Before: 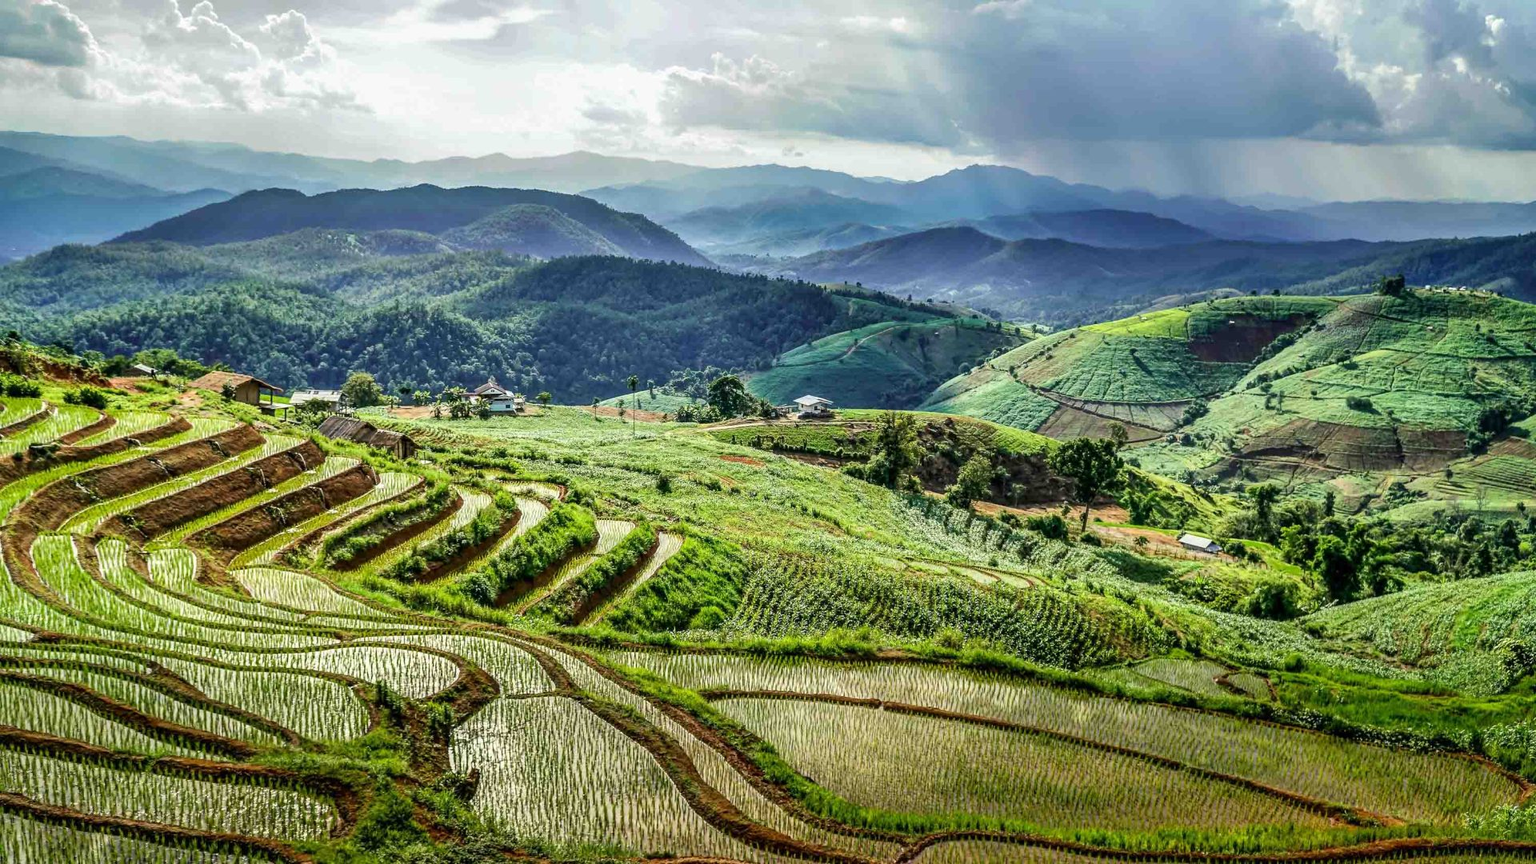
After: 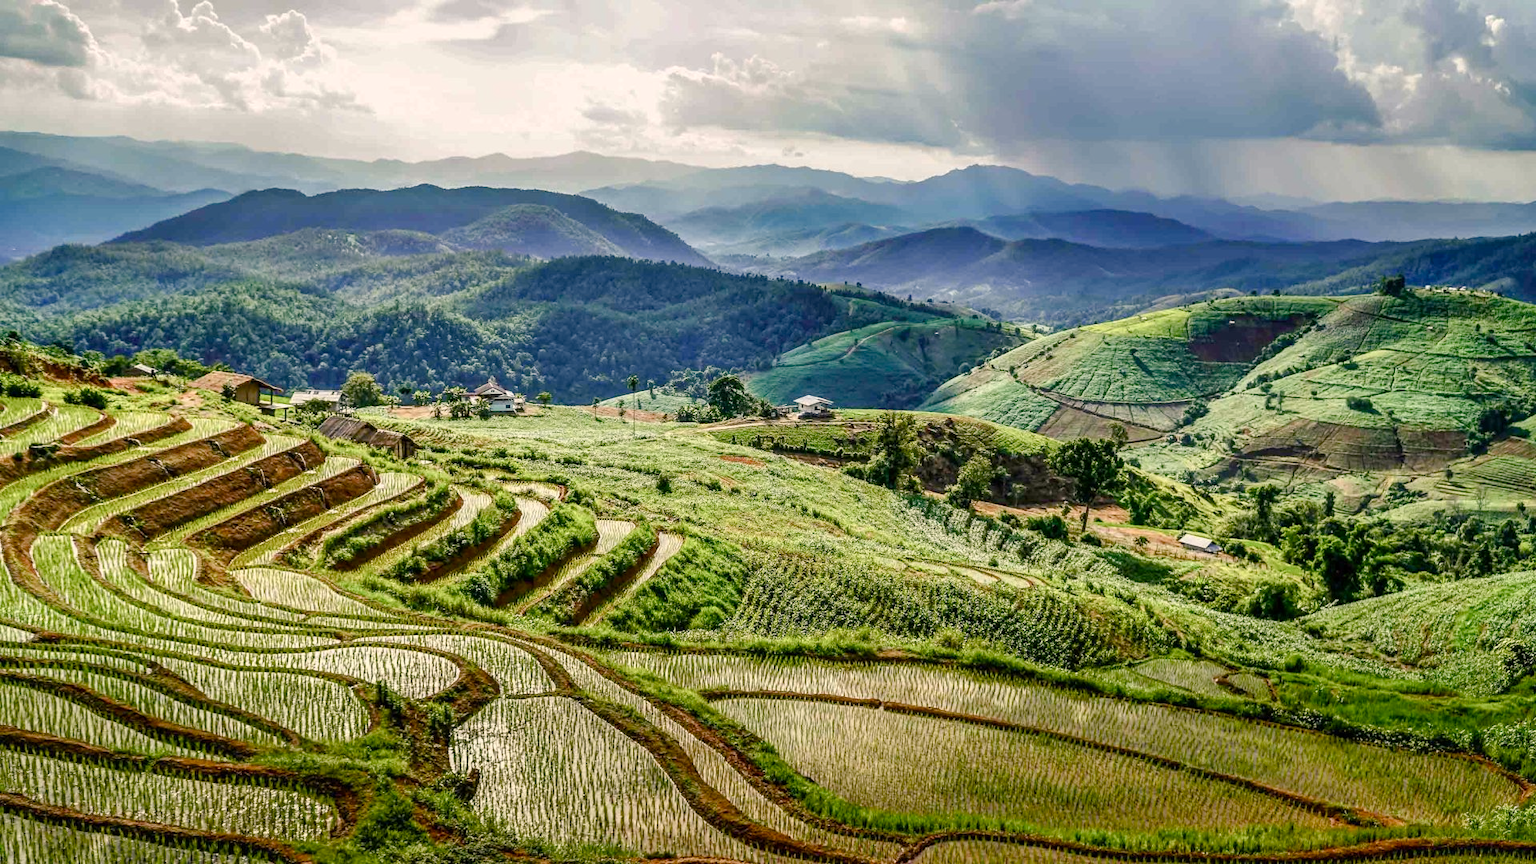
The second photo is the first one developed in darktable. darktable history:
color balance rgb: power › chroma 0.253%, power › hue 60.5°, highlights gain › chroma 3.138%, highlights gain › hue 55.61°, perceptual saturation grading › global saturation 20%, perceptual saturation grading › highlights -49.266%, perceptual saturation grading › shadows 25.922%, perceptual brilliance grading › global brilliance 2.78%, perceptual brilliance grading › highlights -3.261%, perceptual brilliance grading › shadows 3.664%
